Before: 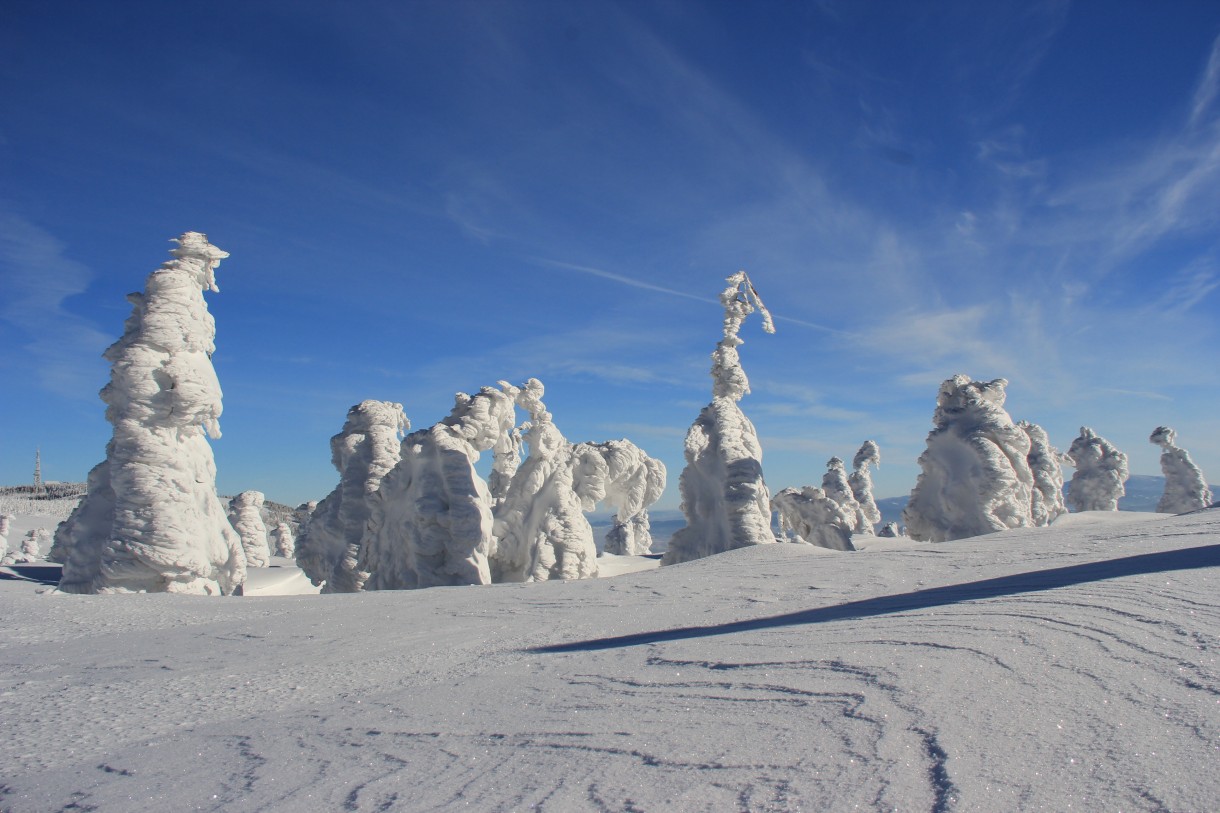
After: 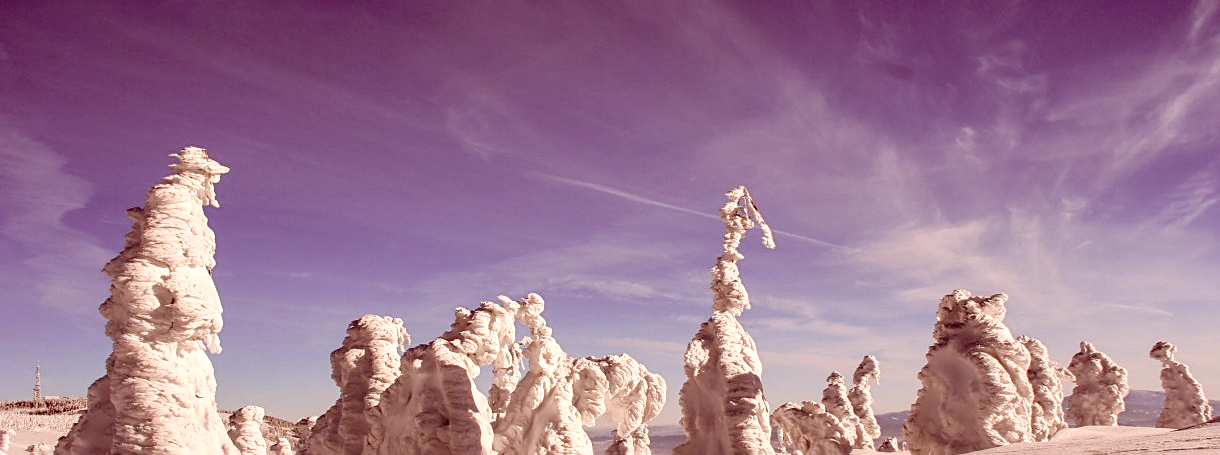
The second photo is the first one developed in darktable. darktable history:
tone curve: curves: ch0 [(0, 0) (0.003, 0.033) (0.011, 0.033) (0.025, 0.036) (0.044, 0.039) (0.069, 0.04) (0.1, 0.043) (0.136, 0.052) (0.177, 0.085) (0.224, 0.14) (0.277, 0.225) (0.335, 0.333) (0.399, 0.419) (0.468, 0.51) (0.543, 0.603) (0.623, 0.713) (0.709, 0.808) (0.801, 0.901) (0.898, 0.98) (1, 1)], preserve colors none
sharpen: on, module defaults
color correction: highlights a* 9.51, highlights b* 8.86, shadows a* 39.54, shadows b* 39.38, saturation 0.816
local contrast: on, module defaults
crop and rotate: top 10.578%, bottom 33.378%
